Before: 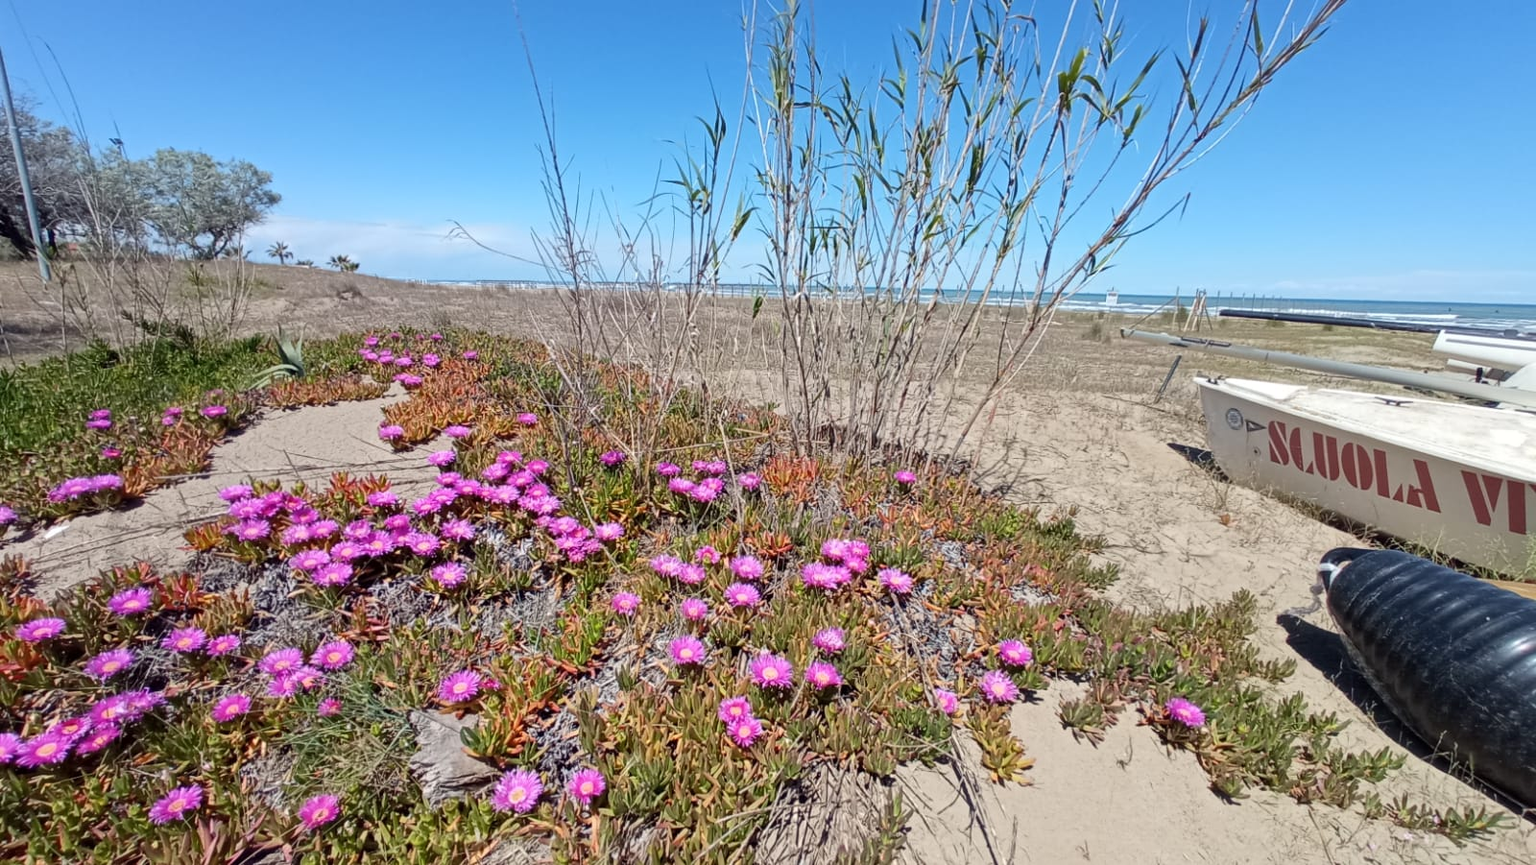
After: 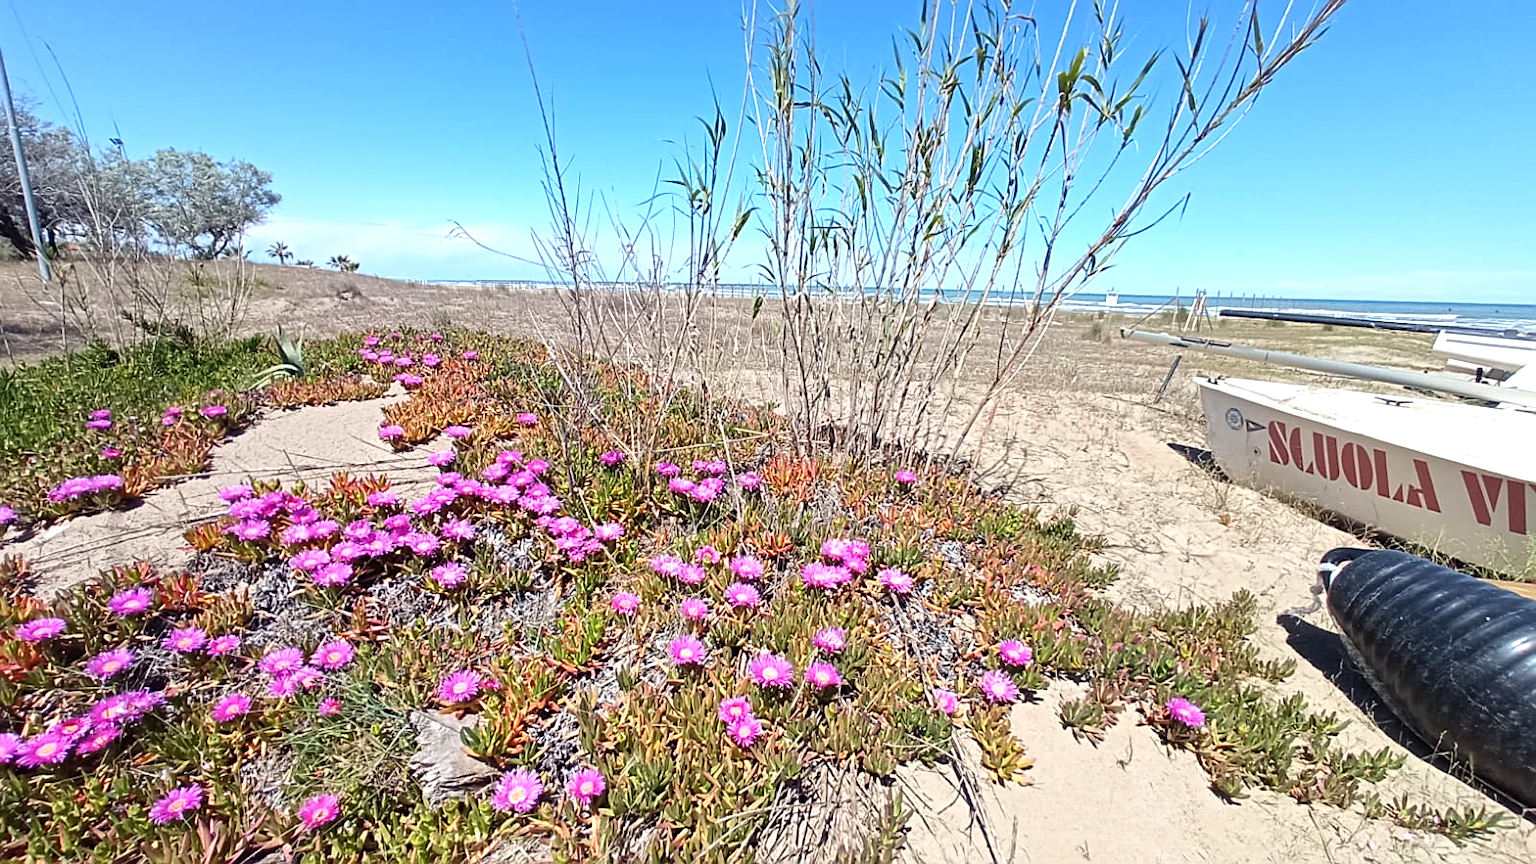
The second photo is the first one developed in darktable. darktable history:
exposure: black level correction -0.002, exposure 0.538 EV, compensate exposure bias true, compensate highlight preservation false
sharpen: on, module defaults
